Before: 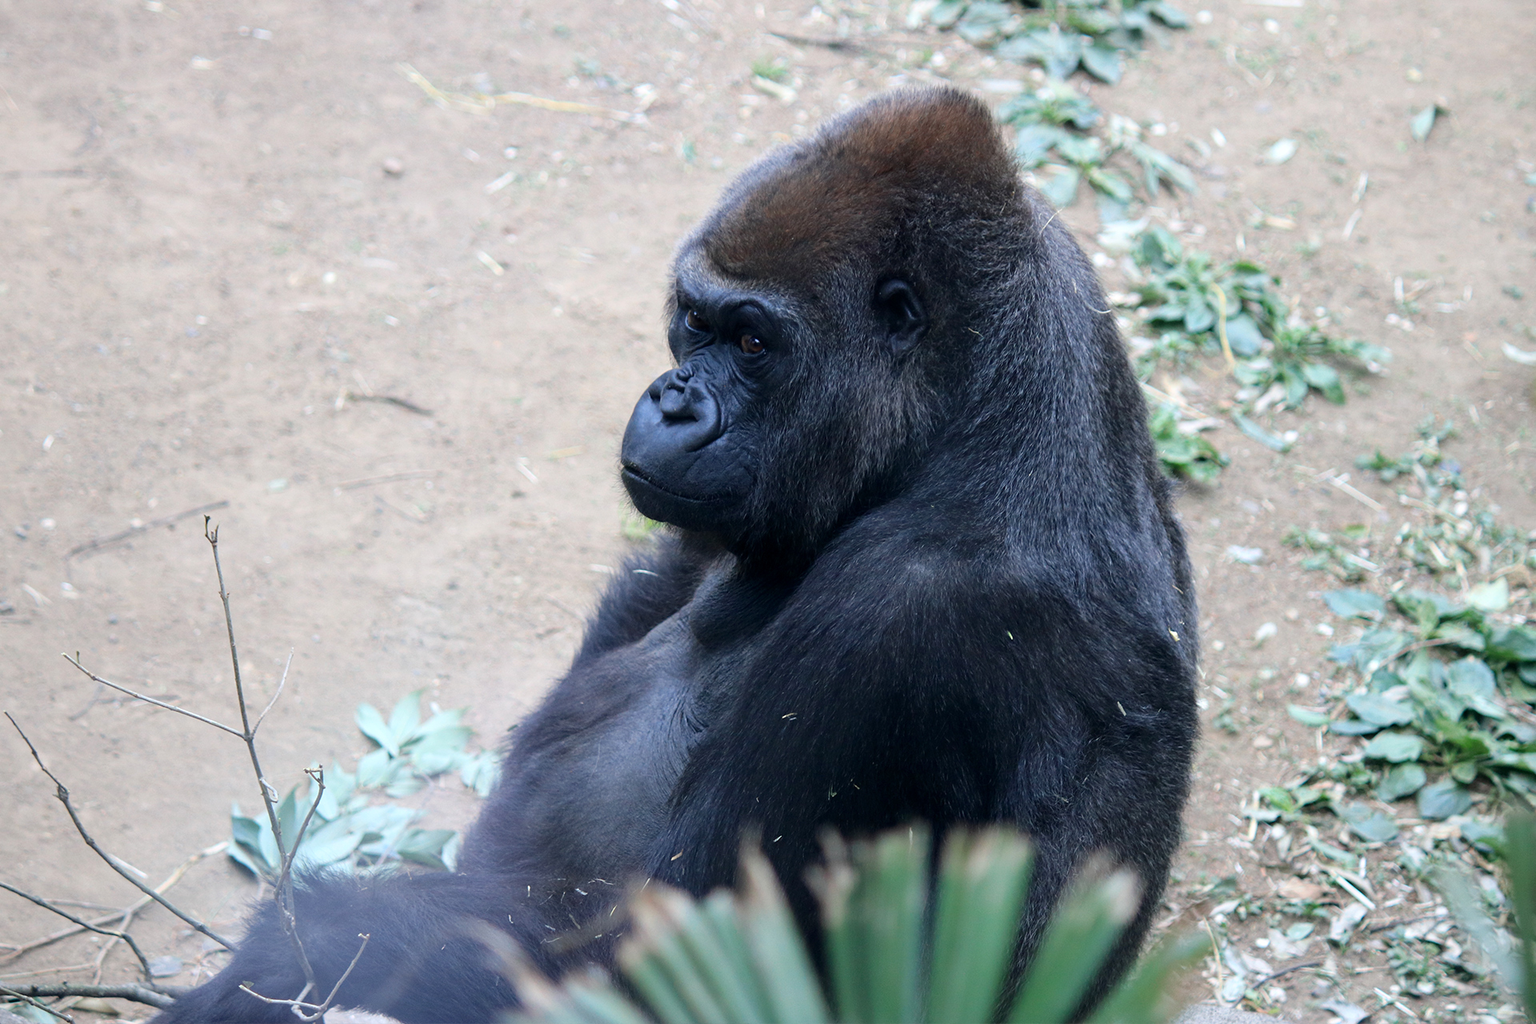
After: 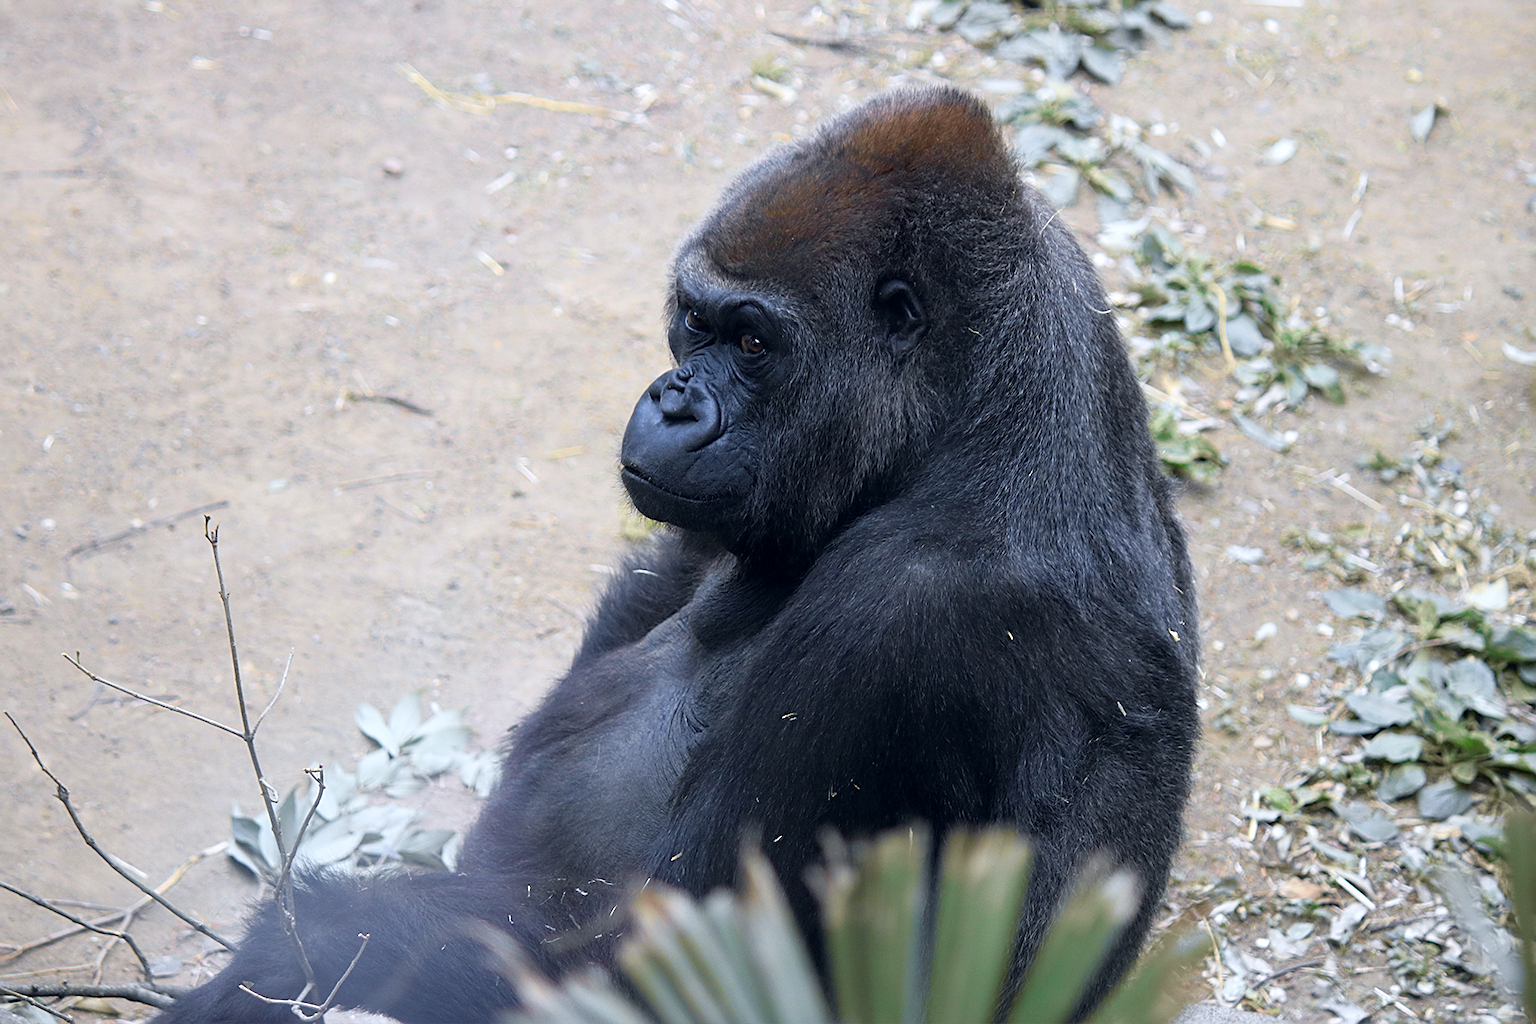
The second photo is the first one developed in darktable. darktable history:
tone curve: curves: ch0 [(0, 0) (0.15, 0.17) (0.452, 0.437) (0.611, 0.588) (0.751, 0.749) (1, 1)]; ch1 [(0, 0) (0.325, 0.327) (0.412, 0.45) (0.453, 0.484) (0.5, 0.501) (0.541, 0.55) (0.617, 0.612) (0.695, 0.697) (1, 1)]; ch2 [(0, 0) (0.386, 0.397) (0.452, 0.459) (0.505, 0.498) (0.524, 0.547) (0.574, 0.566) (0.633, 0.641) (1, 1)], color space Lab, independent channels, preserve colors none
sharpen: on, module defaults
